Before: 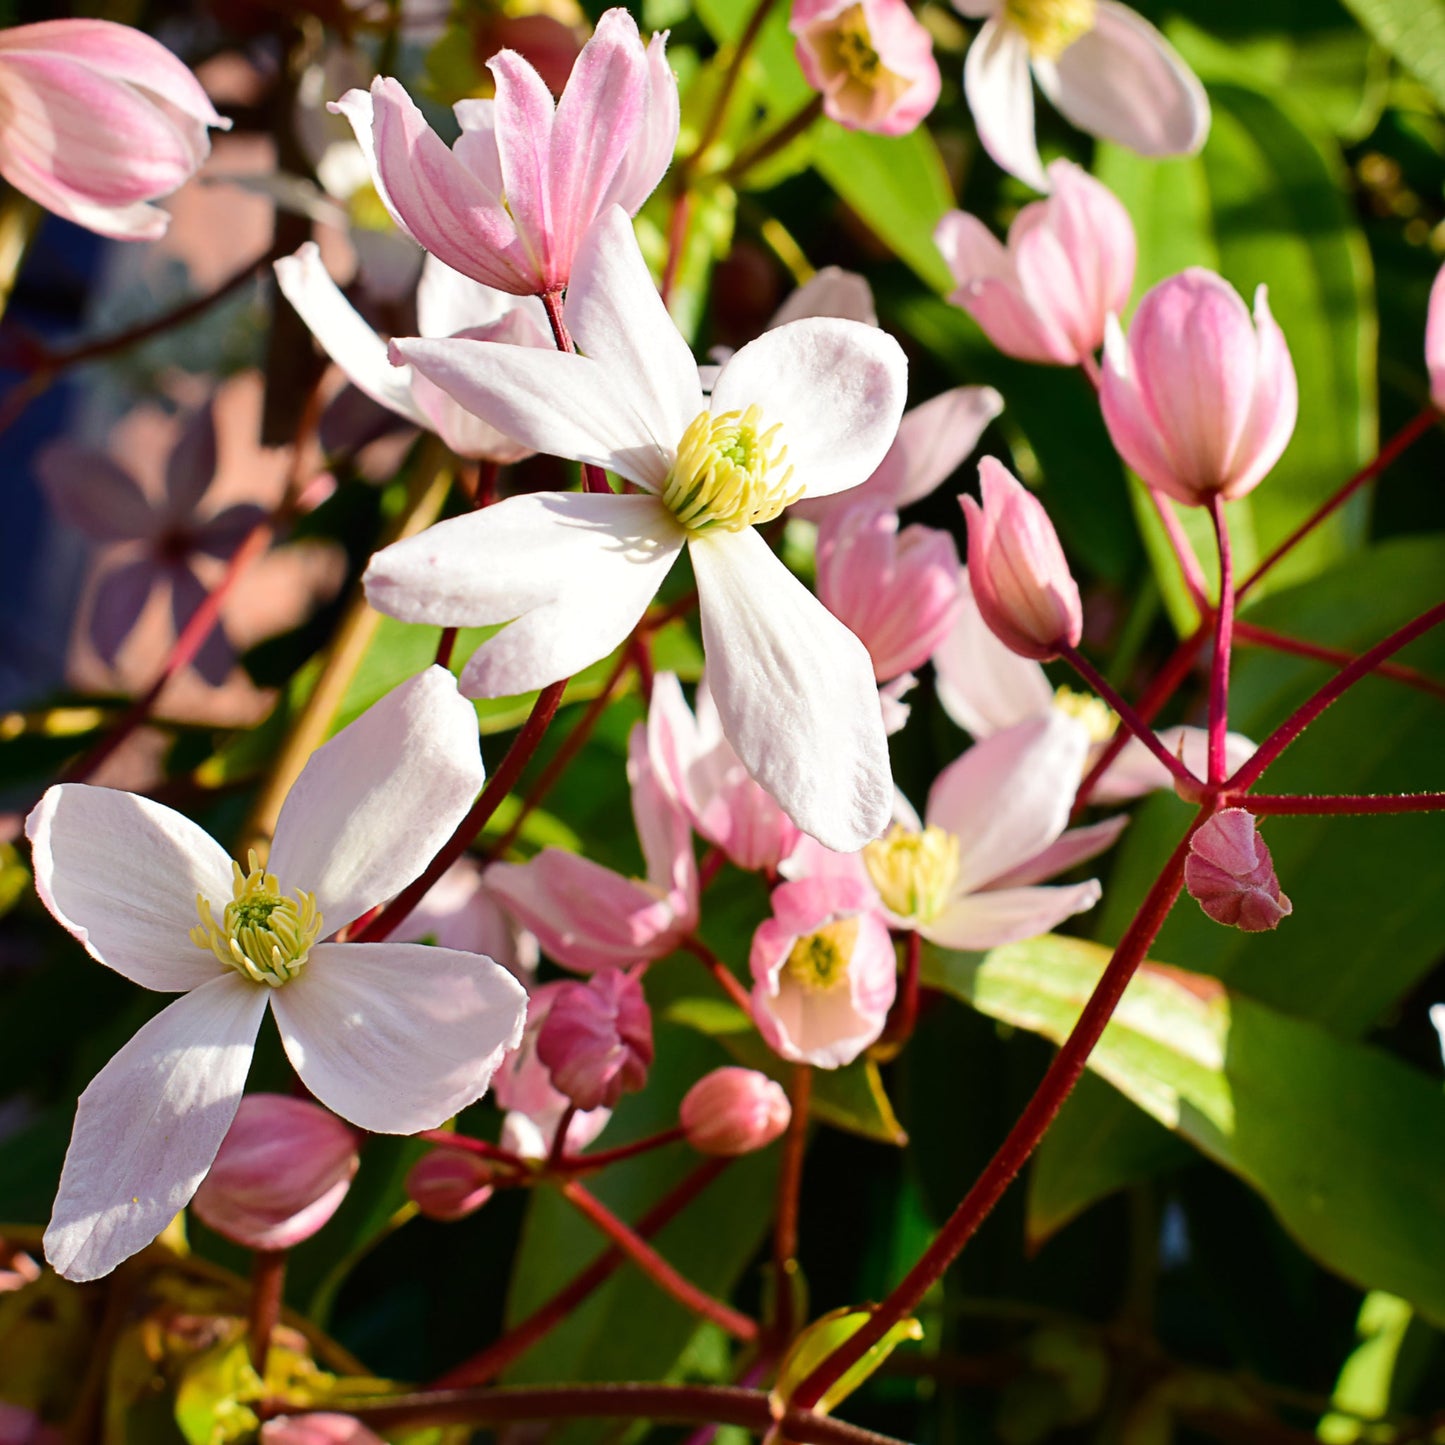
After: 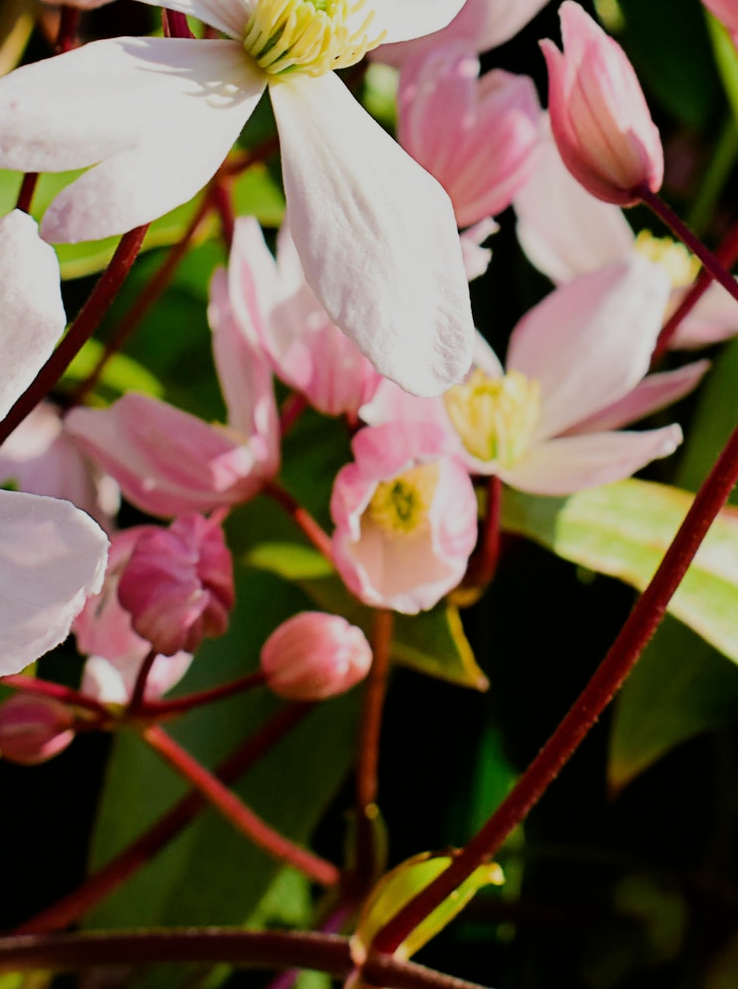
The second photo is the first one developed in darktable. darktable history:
filmic rgb: black relative exposure -7.36 EV, white relative exposure 5.08 EV, hardness 3.2
crop and rotate: left 29.041%, top 31.488%, right 19.854%
